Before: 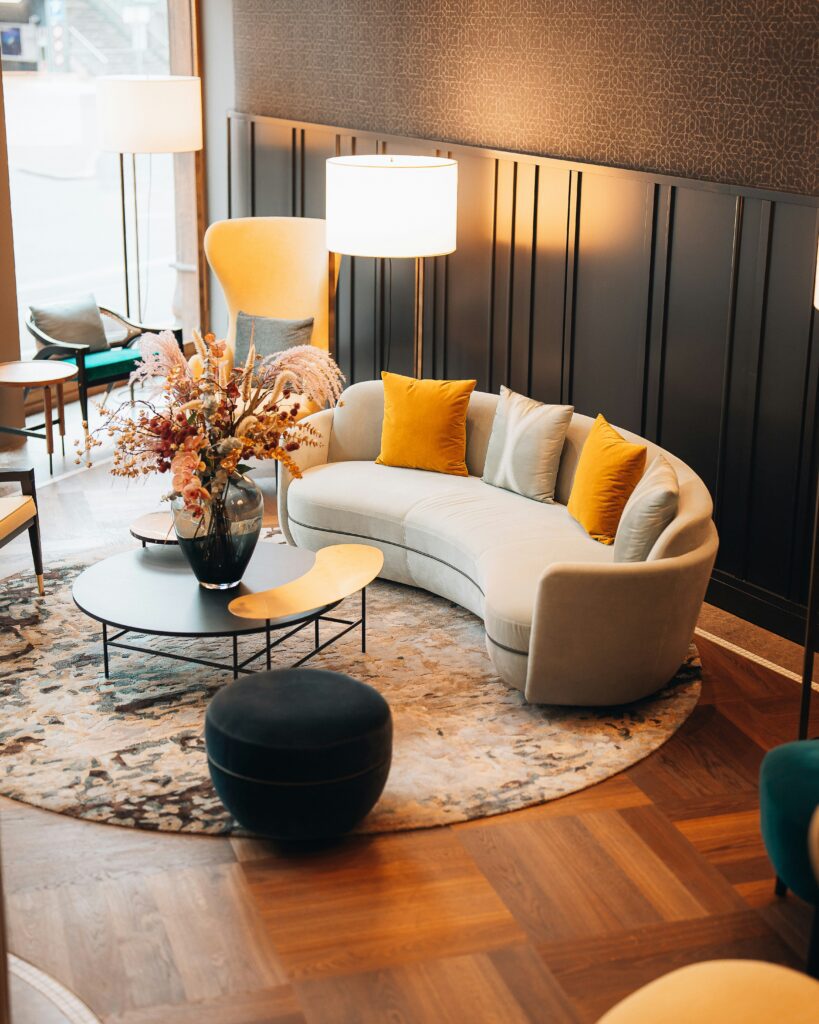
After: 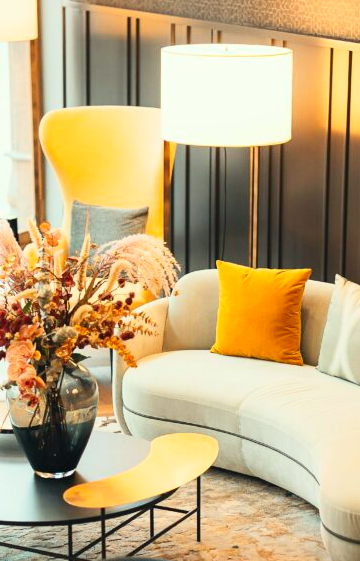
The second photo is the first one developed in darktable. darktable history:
crop: left 20.248%, top 10.86%, right 35.675%, bottom 34.321%
contrast brightness saturation: contrast 0.2, brightness 0.16, saturation 0.22
color correction: highlights a* -4.28, highlights b* 6.53
